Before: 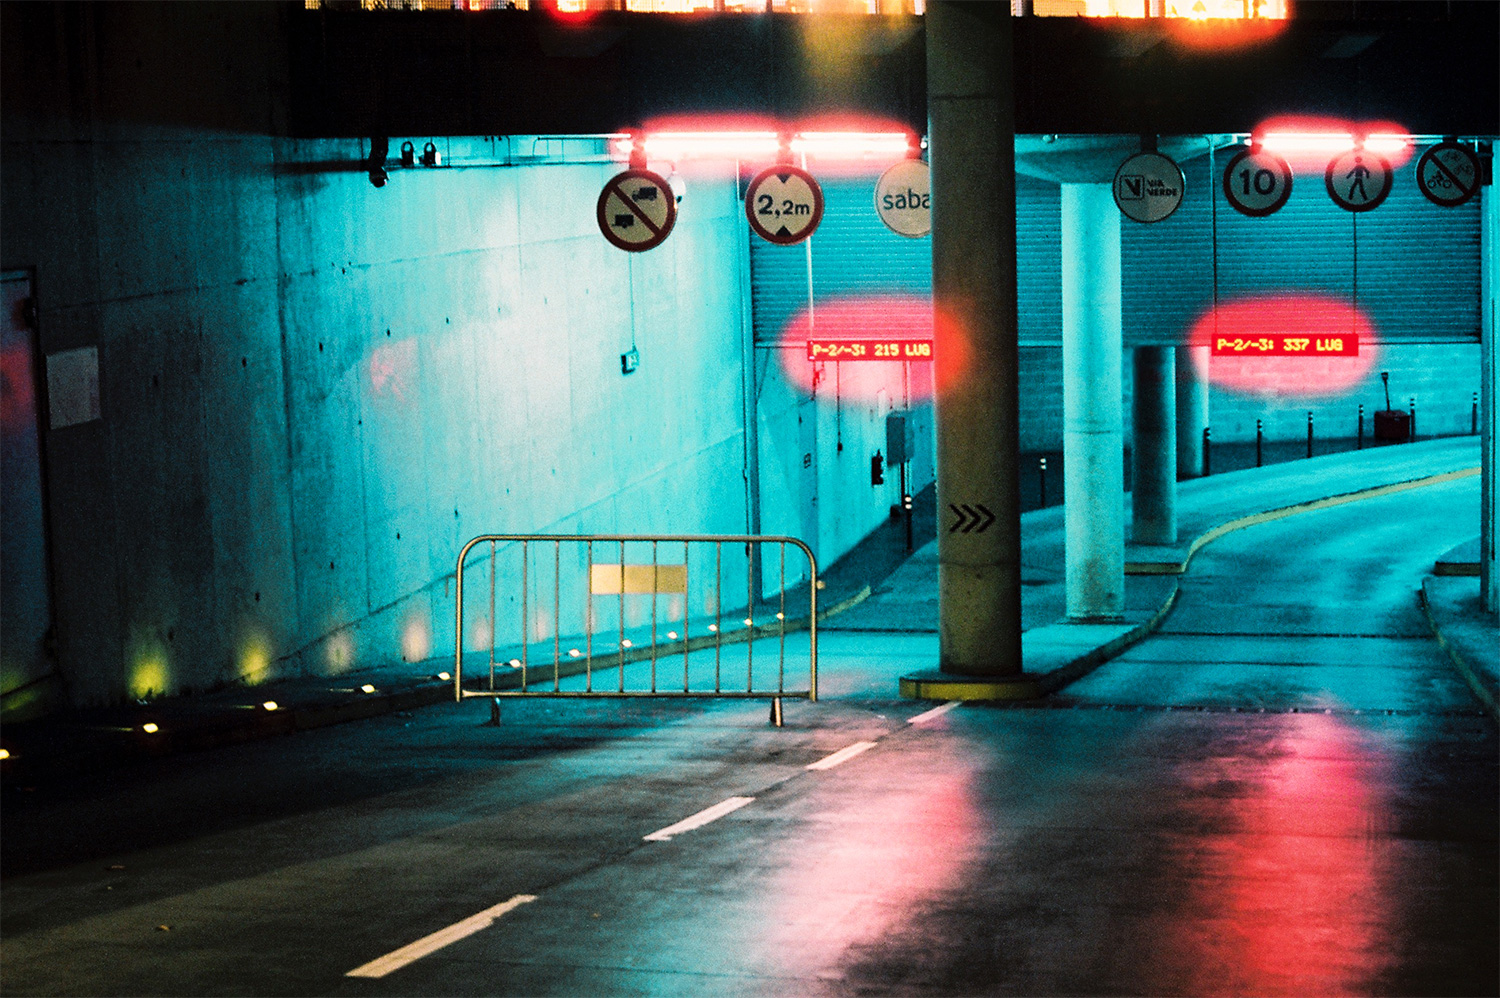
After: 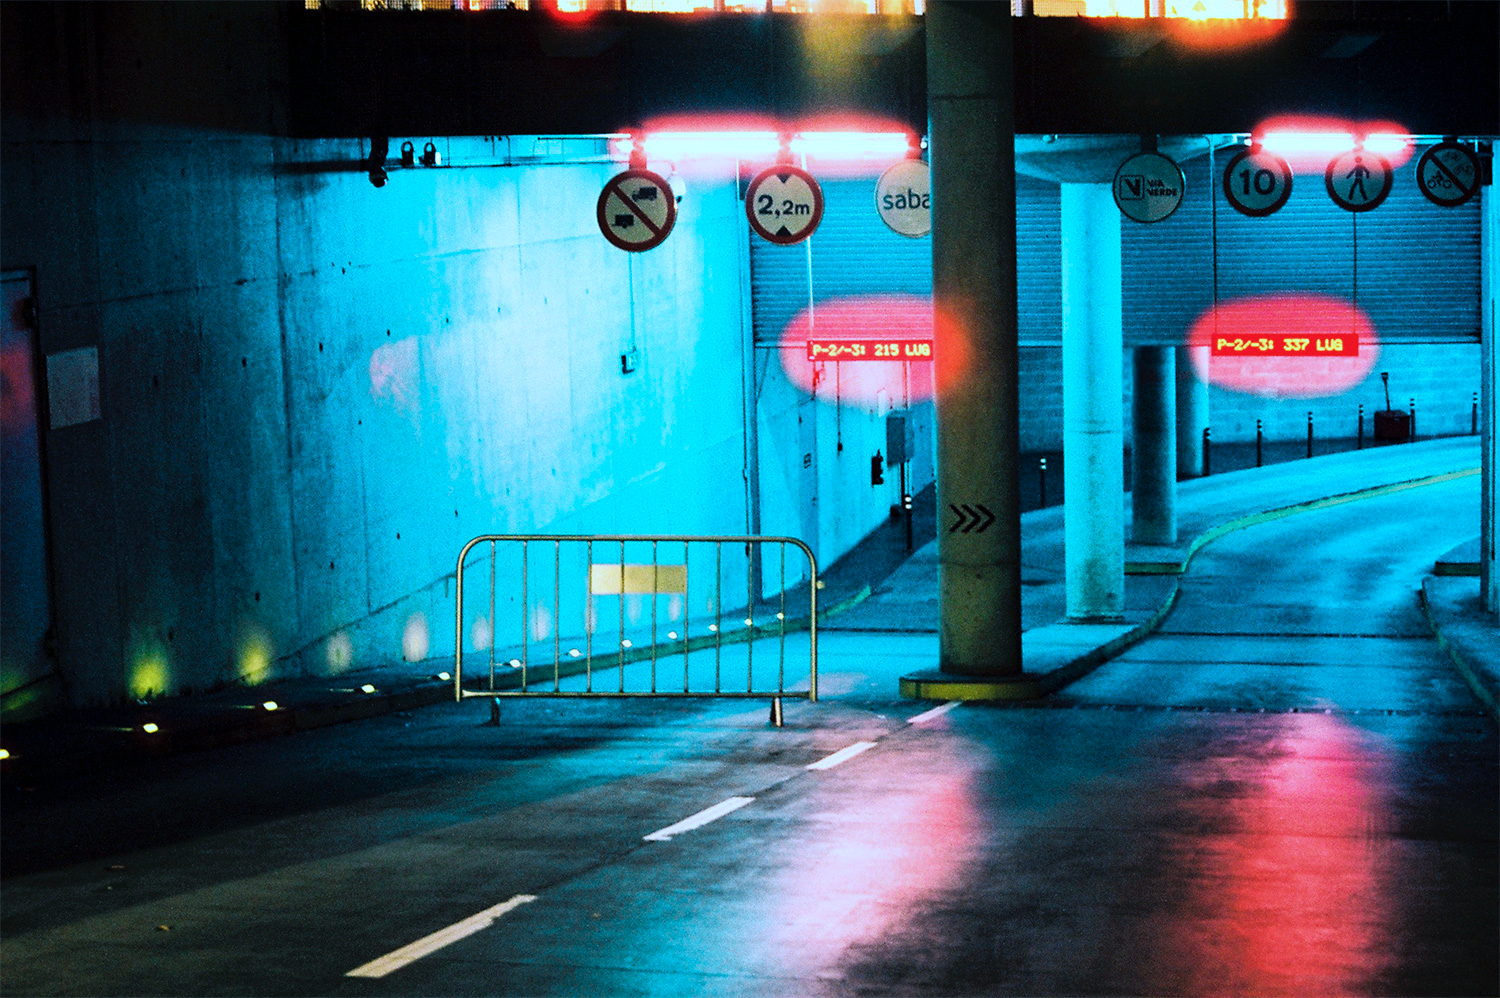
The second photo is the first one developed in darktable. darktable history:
color calibration: output colorfulness [0, 0.315, 0, 0], x 0.394, y 0.386, temperature 3664.24 K
